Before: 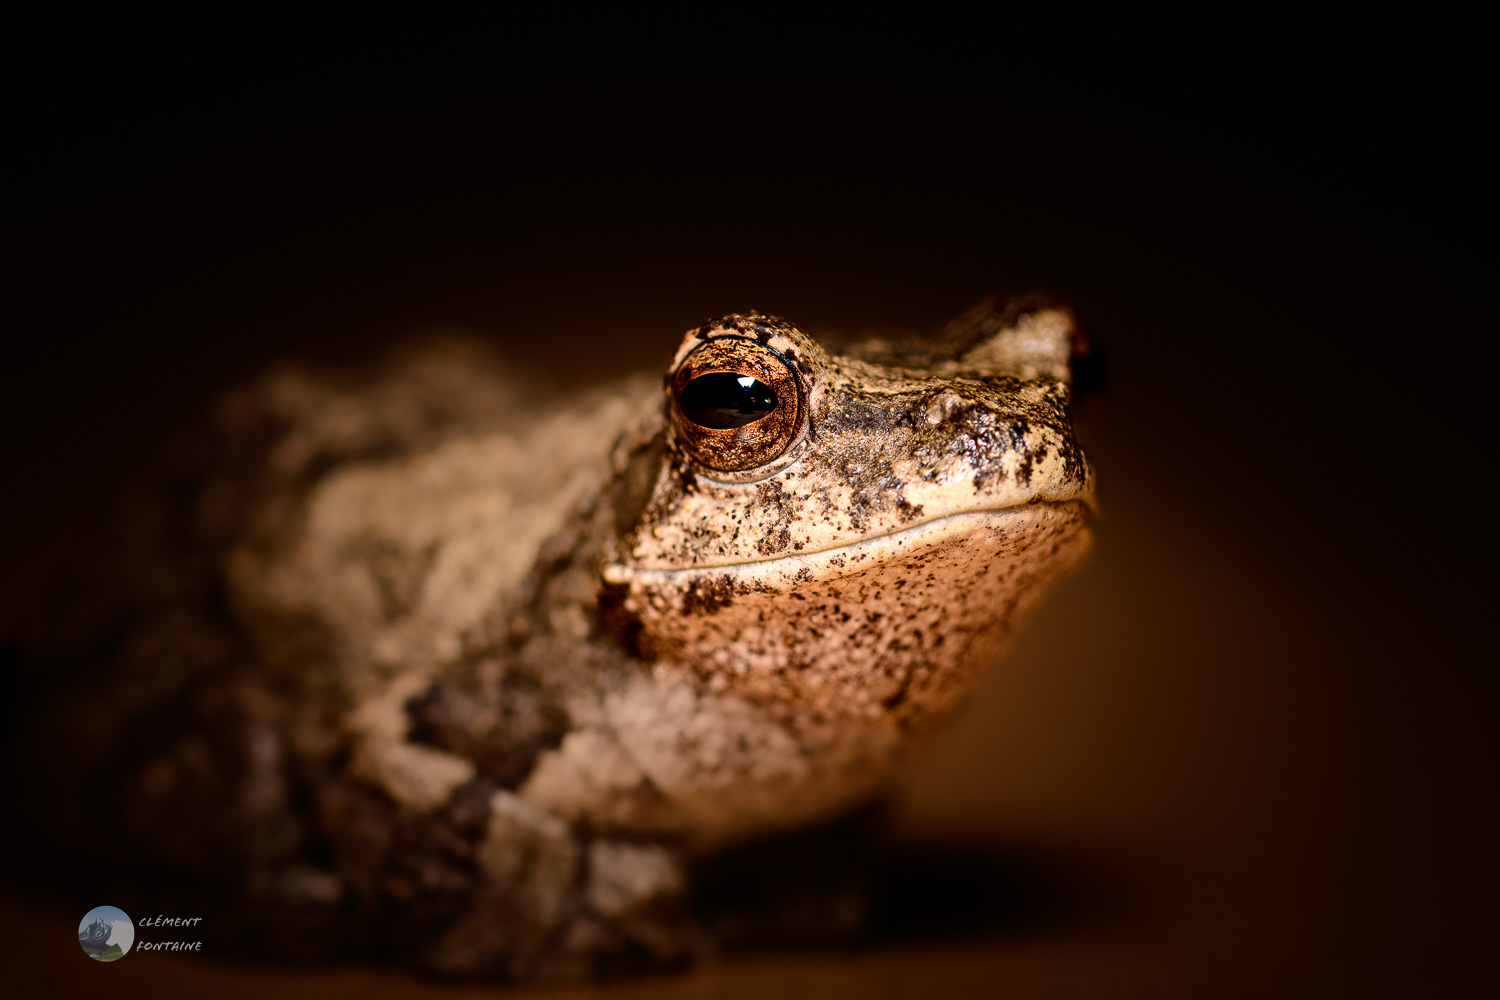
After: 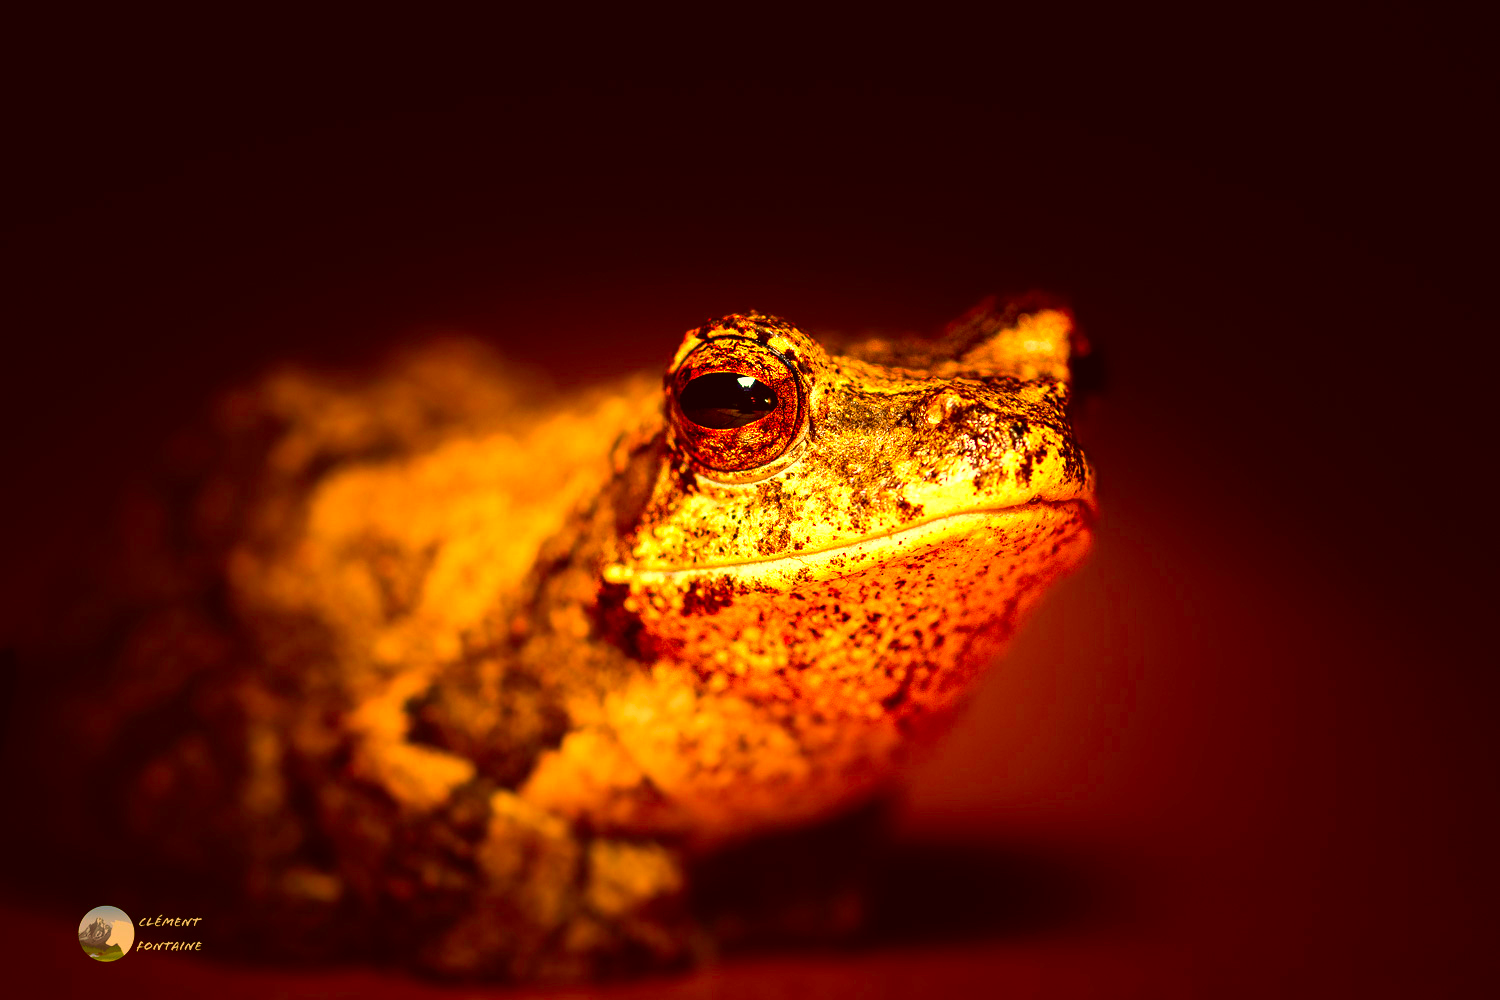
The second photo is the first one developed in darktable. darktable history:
tone equalizer: edges refinement/feathering 500, mask exposure compensation -1.25 EV, preserve details no
exposure: exposure 1 EV, compensate highlight preservation false
color correction: highlights a* 10.74, highlights b* 30.11, shadows a* 2.62, shadows b* 18.28, saturation 1.72
